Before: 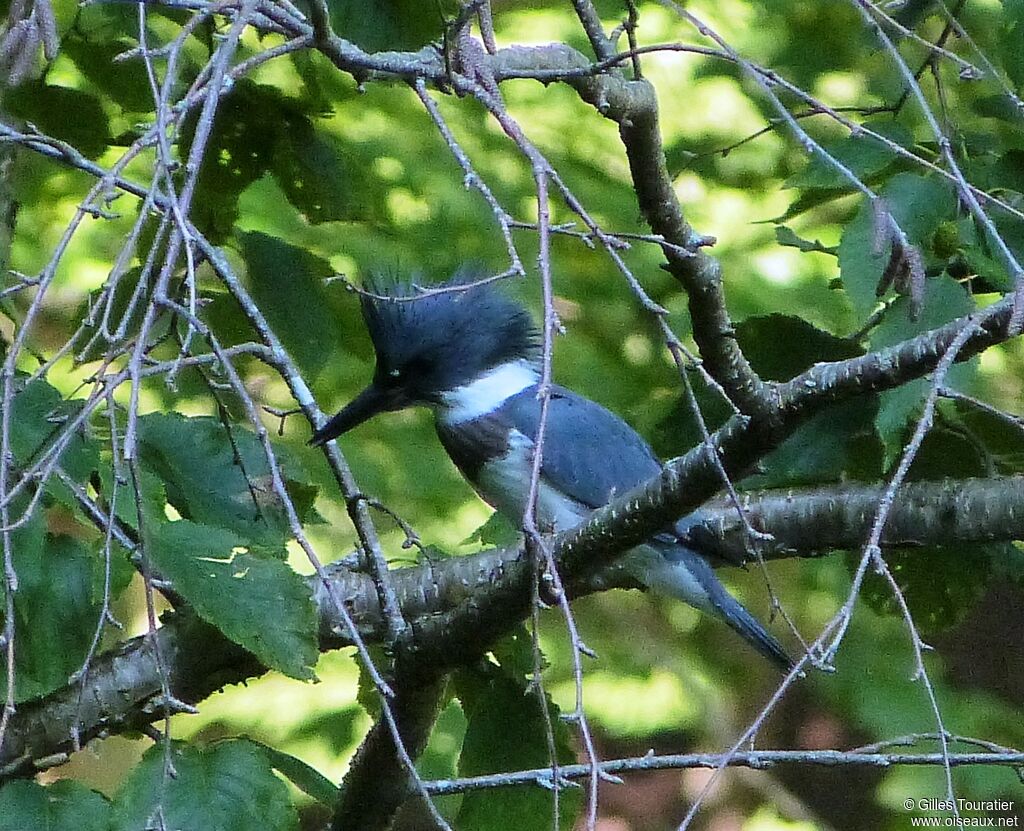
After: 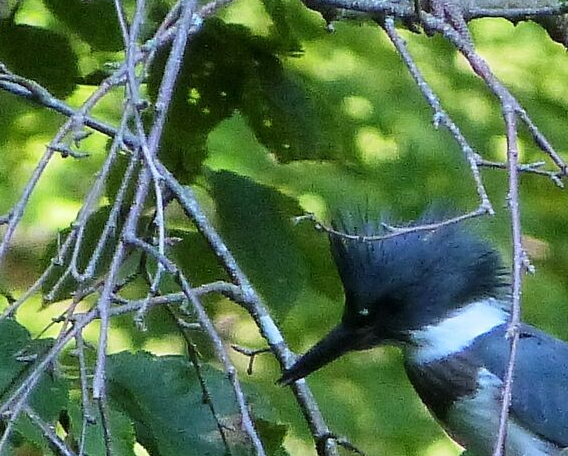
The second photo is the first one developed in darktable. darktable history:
crop and rotate: left 3.065%, top 7.399%, right 41.383%, bottom 37.725%
